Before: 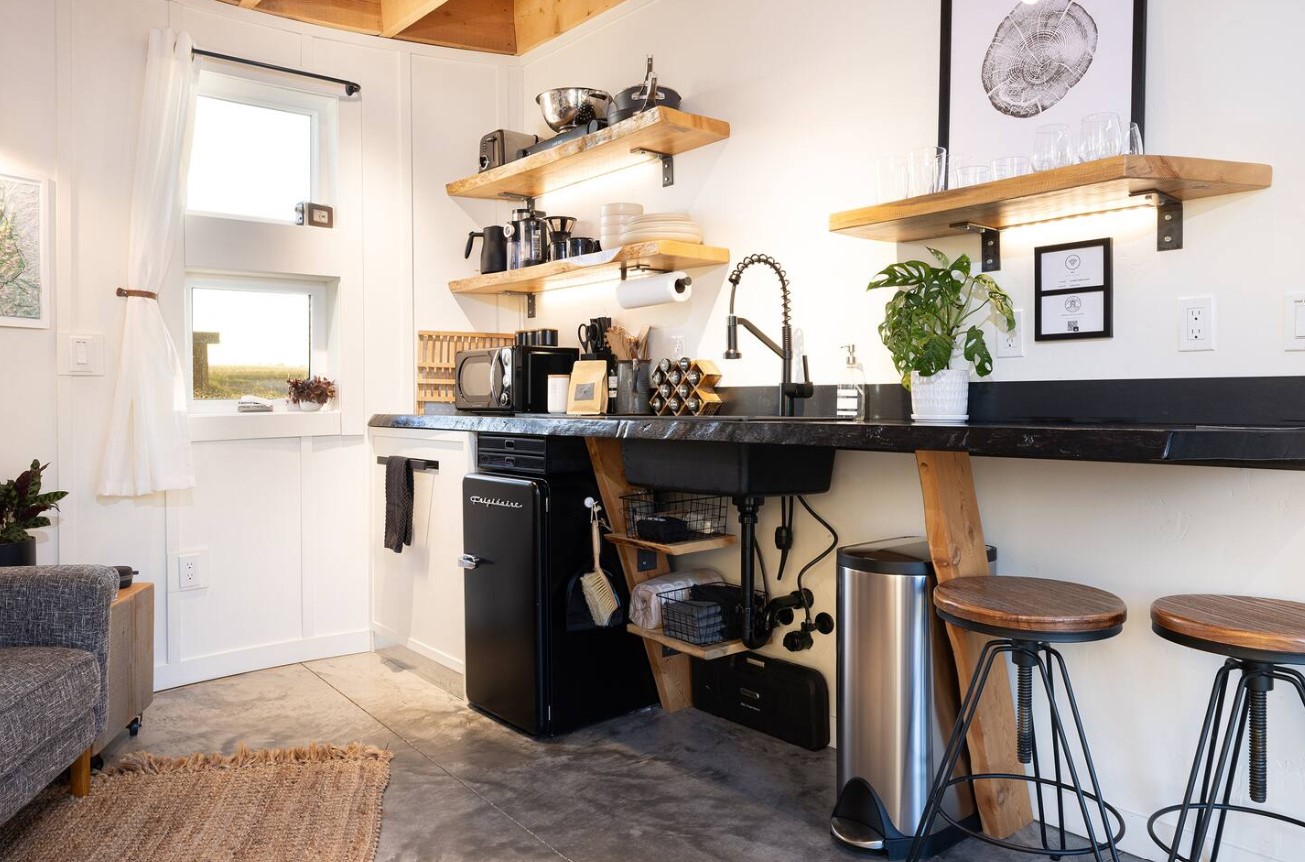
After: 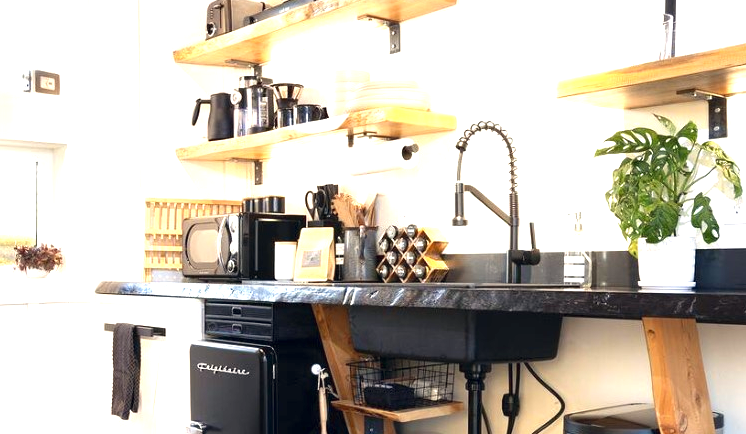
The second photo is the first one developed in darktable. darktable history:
crop: left 20.932%, top 15.471%, right 21.848%, bottom 34.081%
color correction: highlights a* 0.207, highlights b* 2.7, shadows a* -0.874, shadows b* -4.78
exposure: exposure 1 EV, compensate highlight preservation false
